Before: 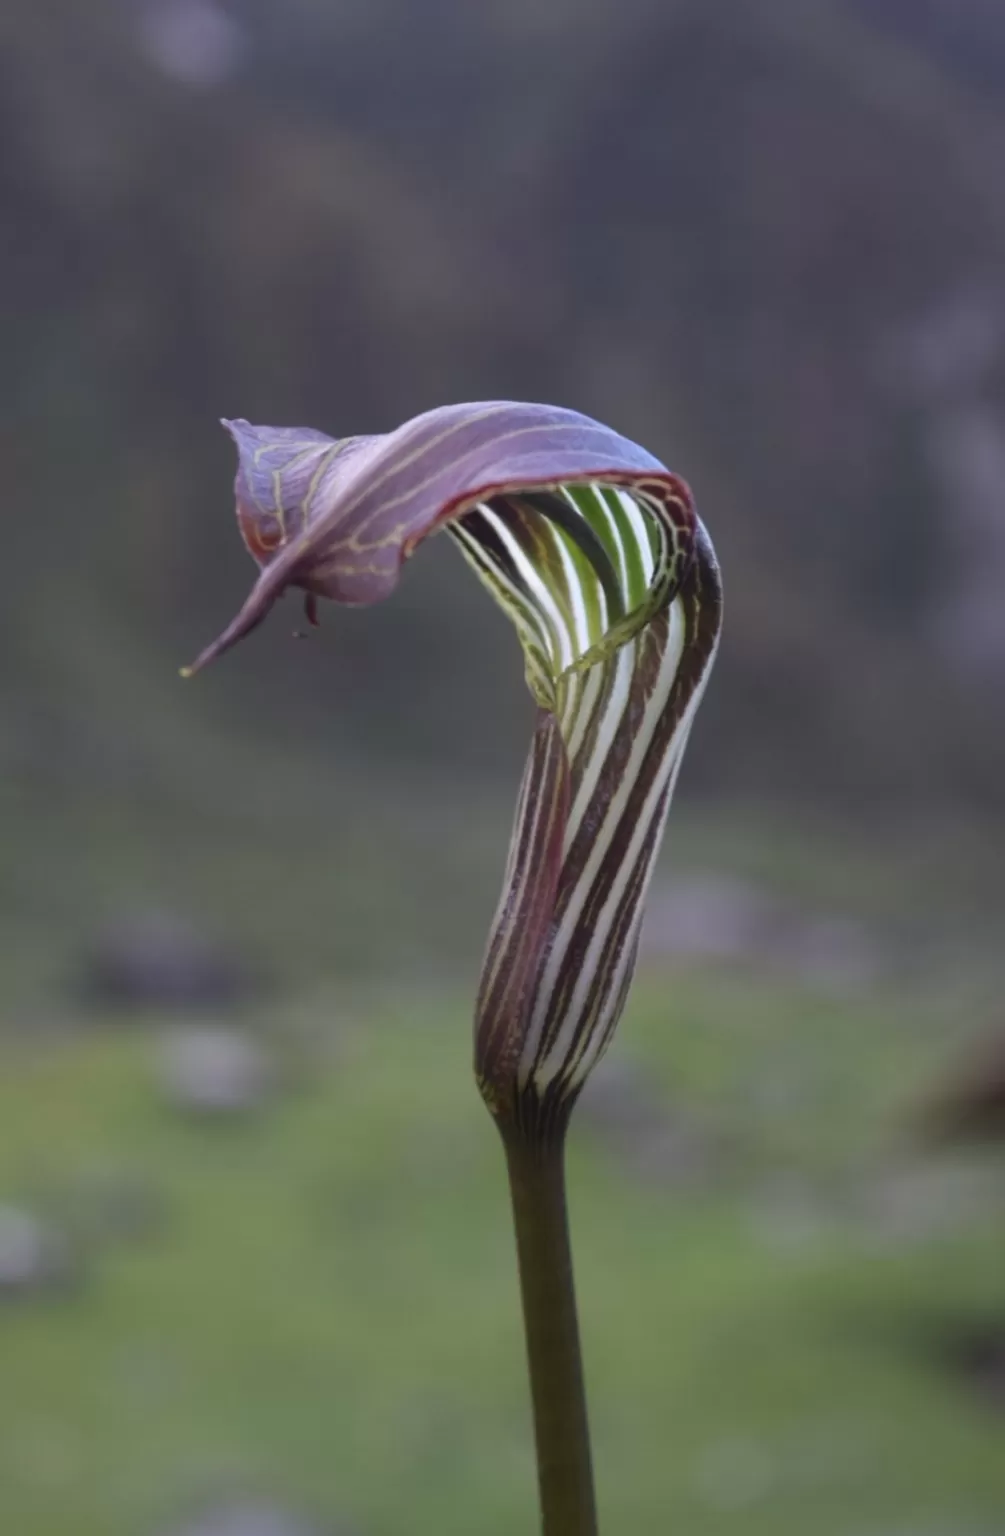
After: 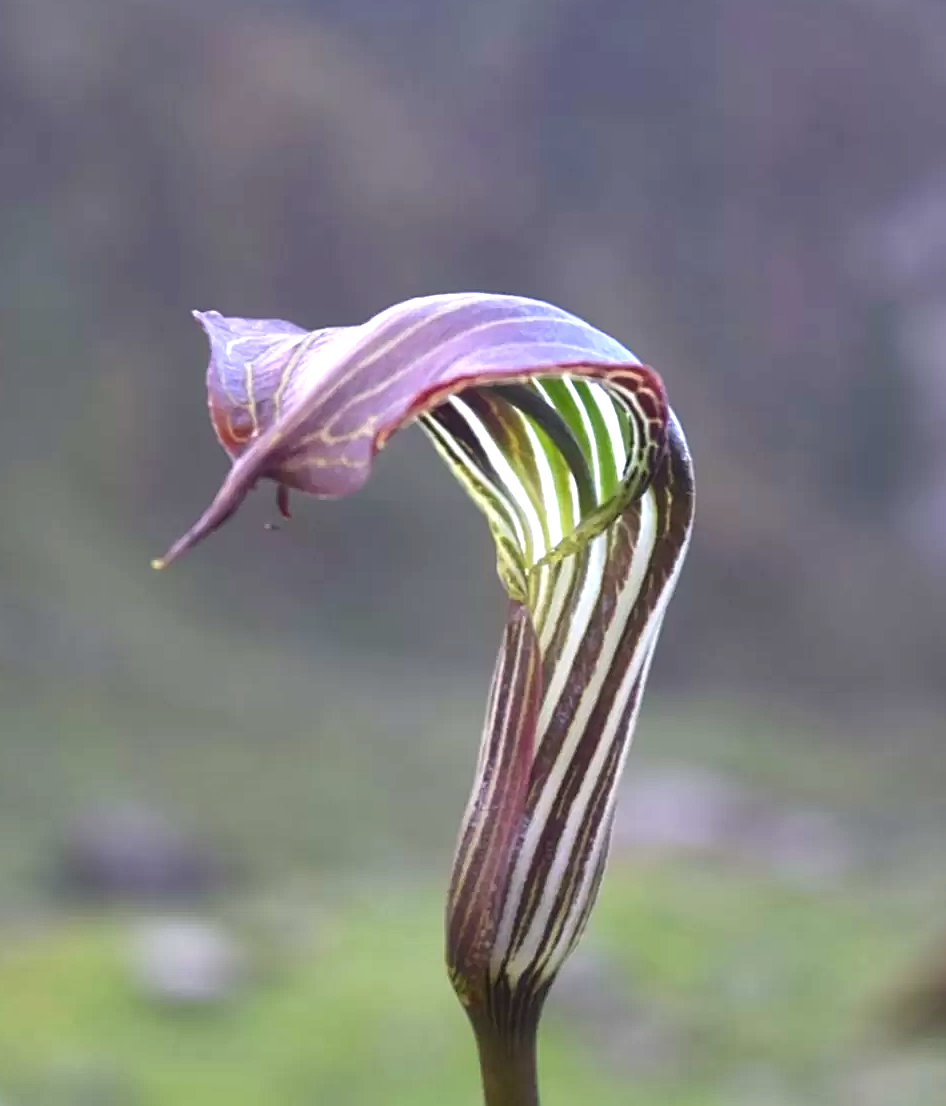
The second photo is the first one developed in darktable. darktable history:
shadows and highlights: soften with gaussian
crop: left 2.809%, top 7.09%, right 2.979%, bottom 20.121%
sharpen: on, module defaults
contrast brightness saturation: contrast 0.036, saturation 0.153
exposure: black level correction 0.001, exposure 1.13 EV, compensate exposure bias true, compensate highlight preservation false
